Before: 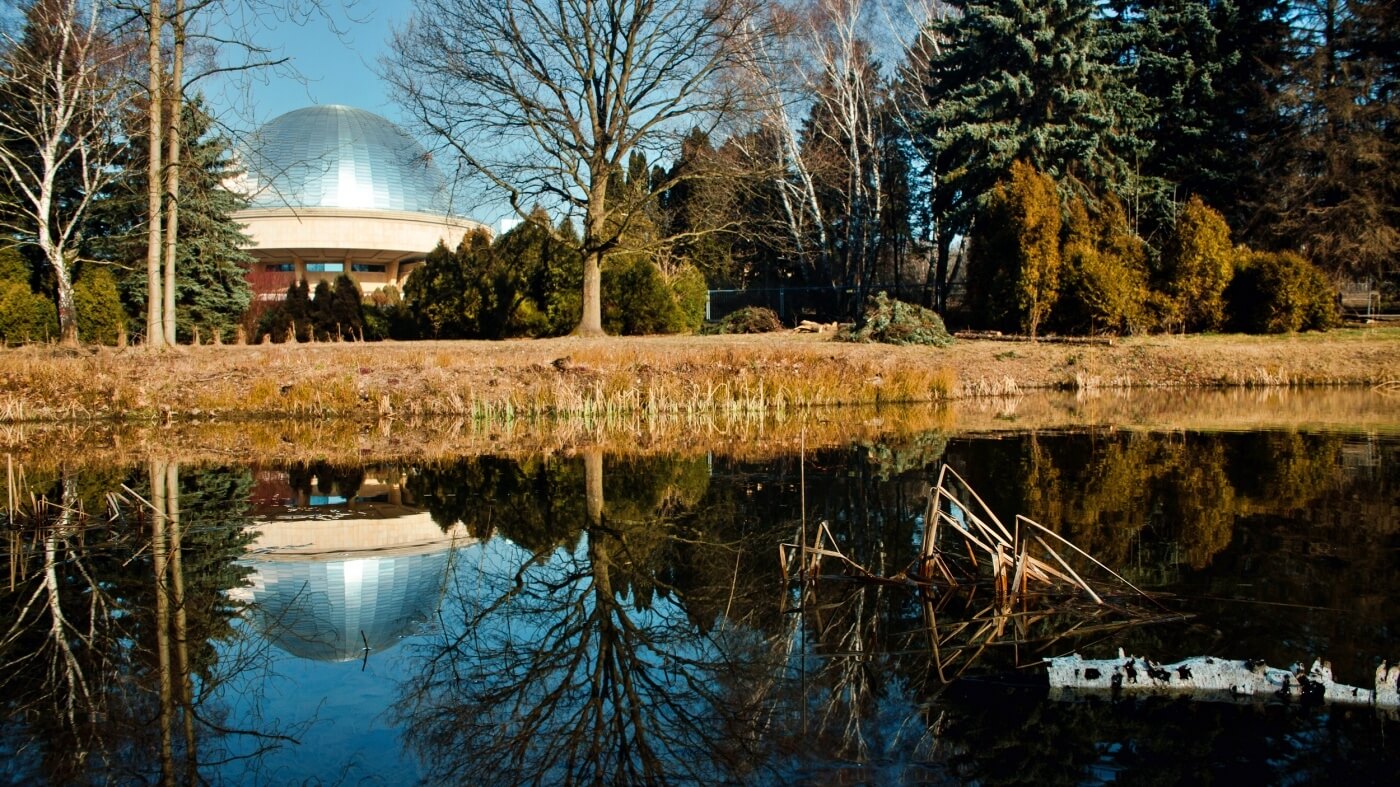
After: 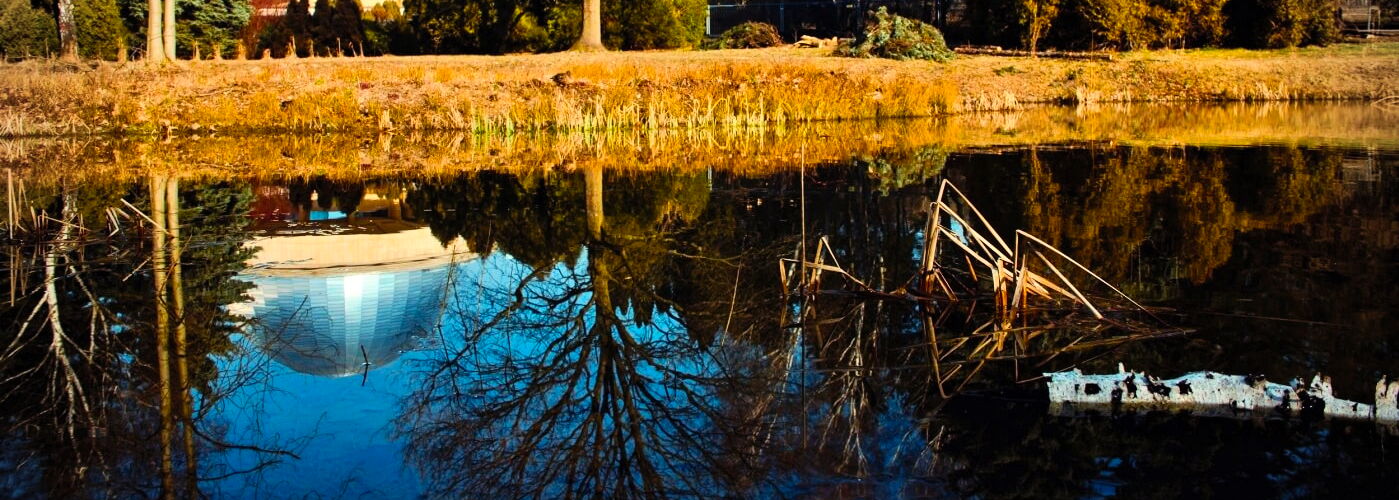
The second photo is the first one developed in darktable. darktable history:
vignetting: on, module defaults
contrast brightness saturation: contrast 0.196, brightness 0.166, saturation 0.229
color balance rgb: shadows lift › chroma 6.25%, shadows lift › hue 305.42°, power › luminance -8.767%, perceptual saturation grading › global saturation 19.259%, global vibrance 25.426%
crop and rotate: top 36.39%
